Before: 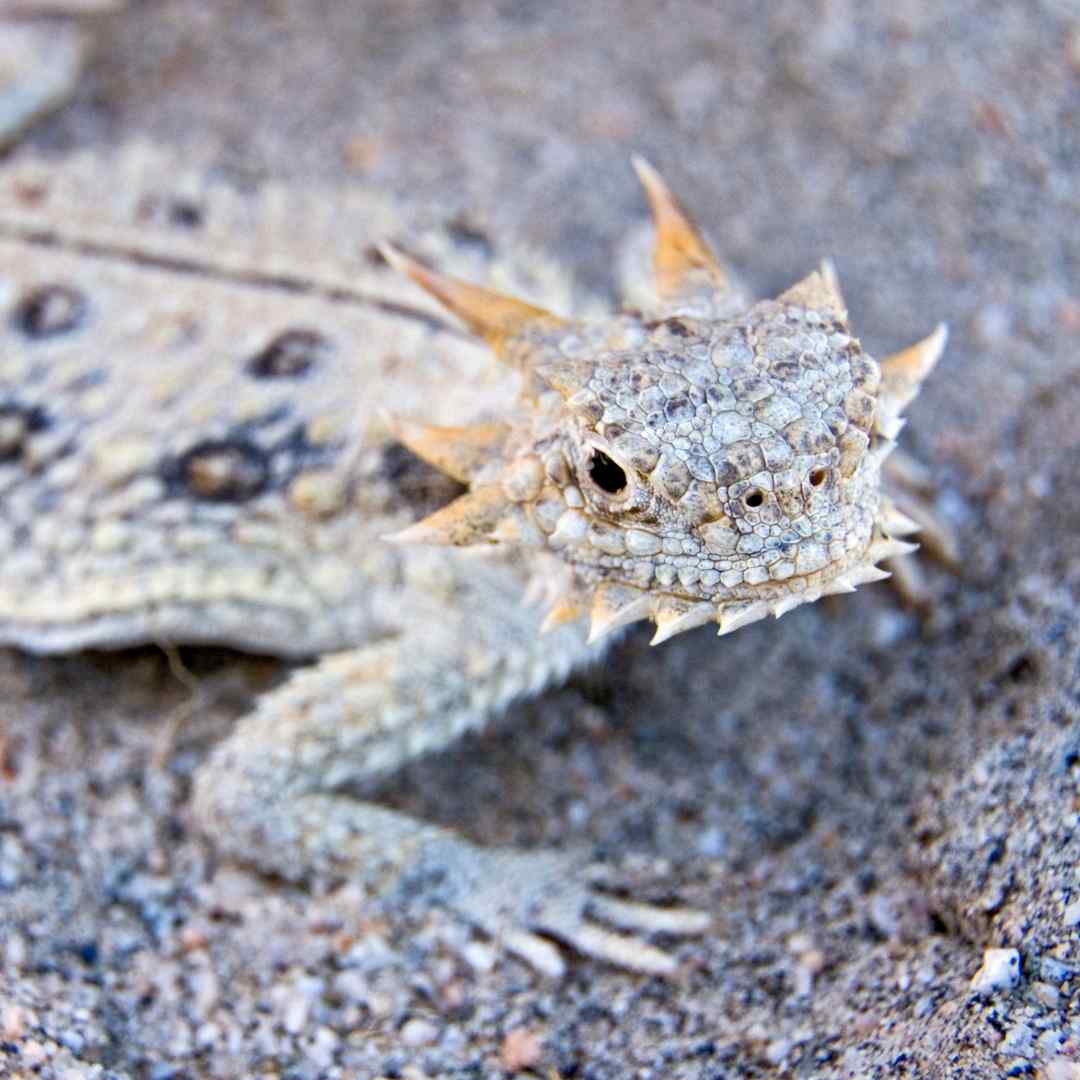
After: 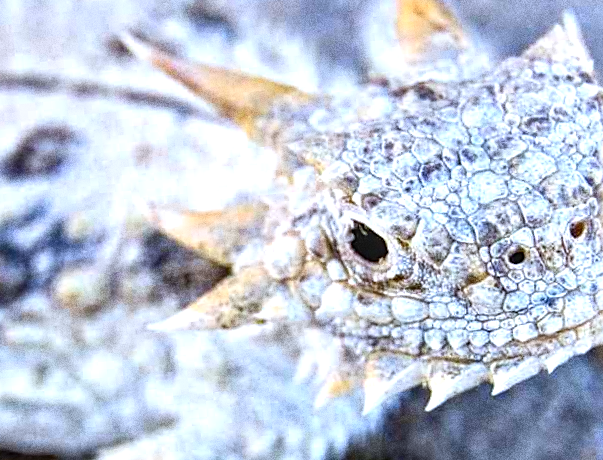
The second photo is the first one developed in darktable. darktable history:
white balance: red 0.931, blue 1.11
exposure: black level correction 0.001, exposure 0.5 EV, compensate exposure bias true, compensate highlight preservation false
crop: left 20.932%, top 15.471%, right 21.848%, bottom 34.081%
sharpen: on, module defaults
grain: coarseness 0.09 ISO, strength 40%
rotate and perspective: rotation -5°, crop left 0.05, crop right 0.952, crop top 0.11, crop bottom 0.89
local contrast: on, module defaults
